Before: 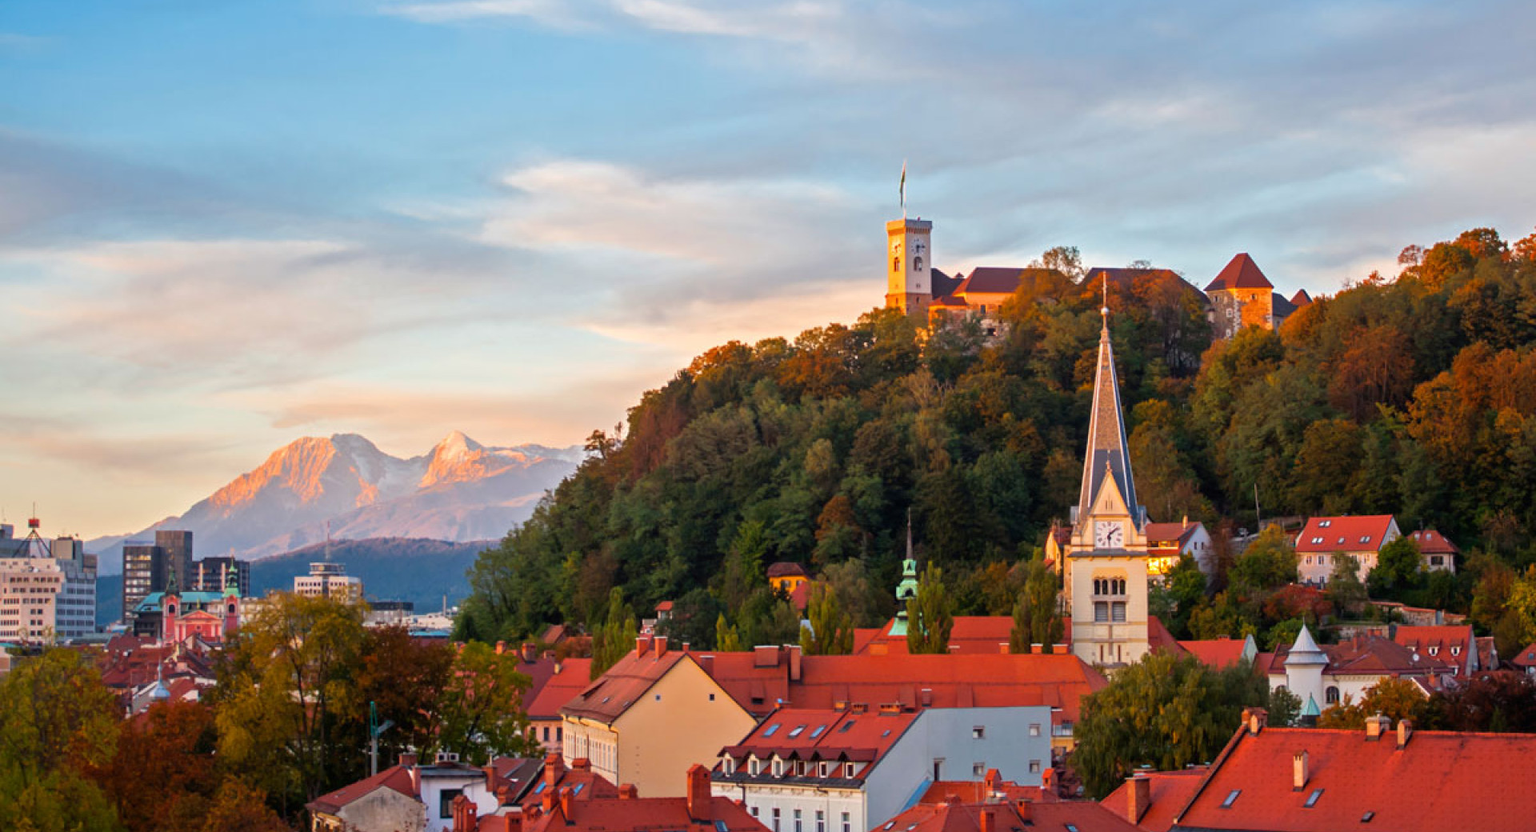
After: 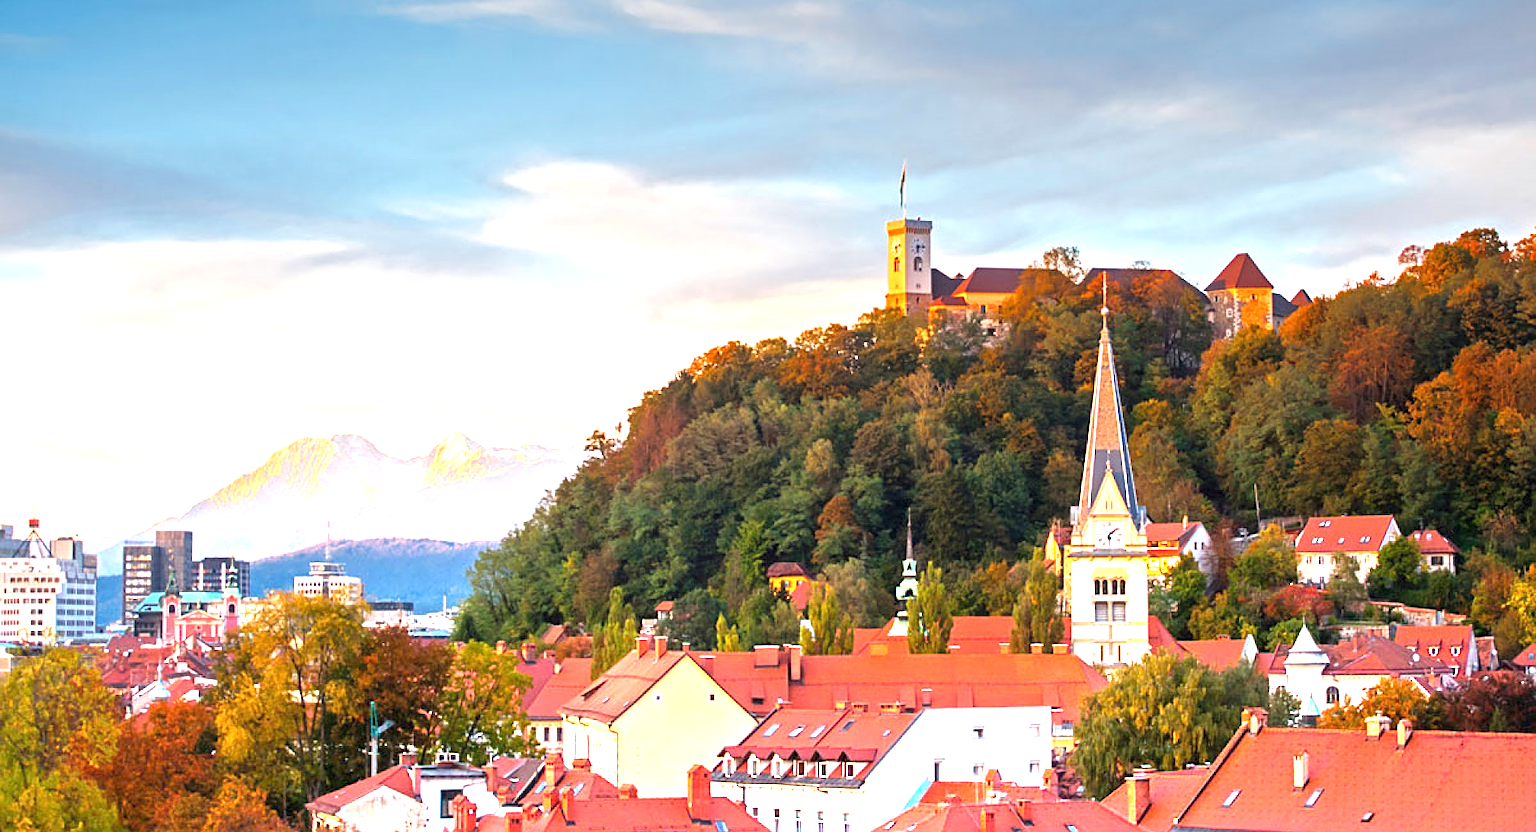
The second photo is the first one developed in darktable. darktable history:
sharpen: on, module defaults
graduated density: density -3.9 EV
